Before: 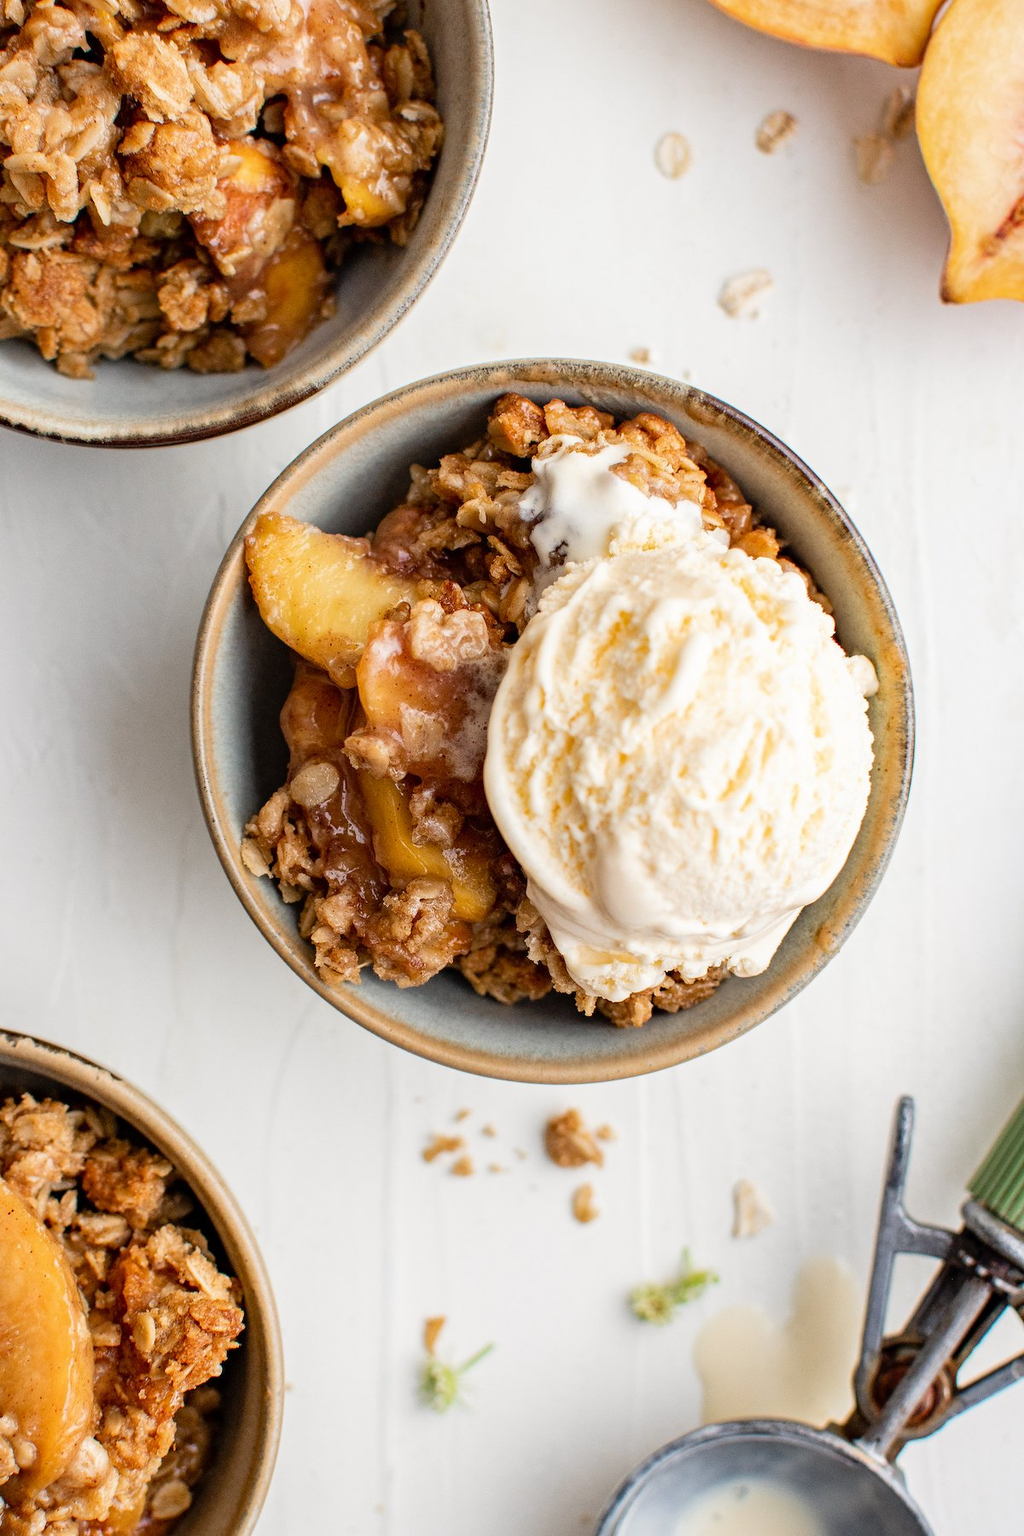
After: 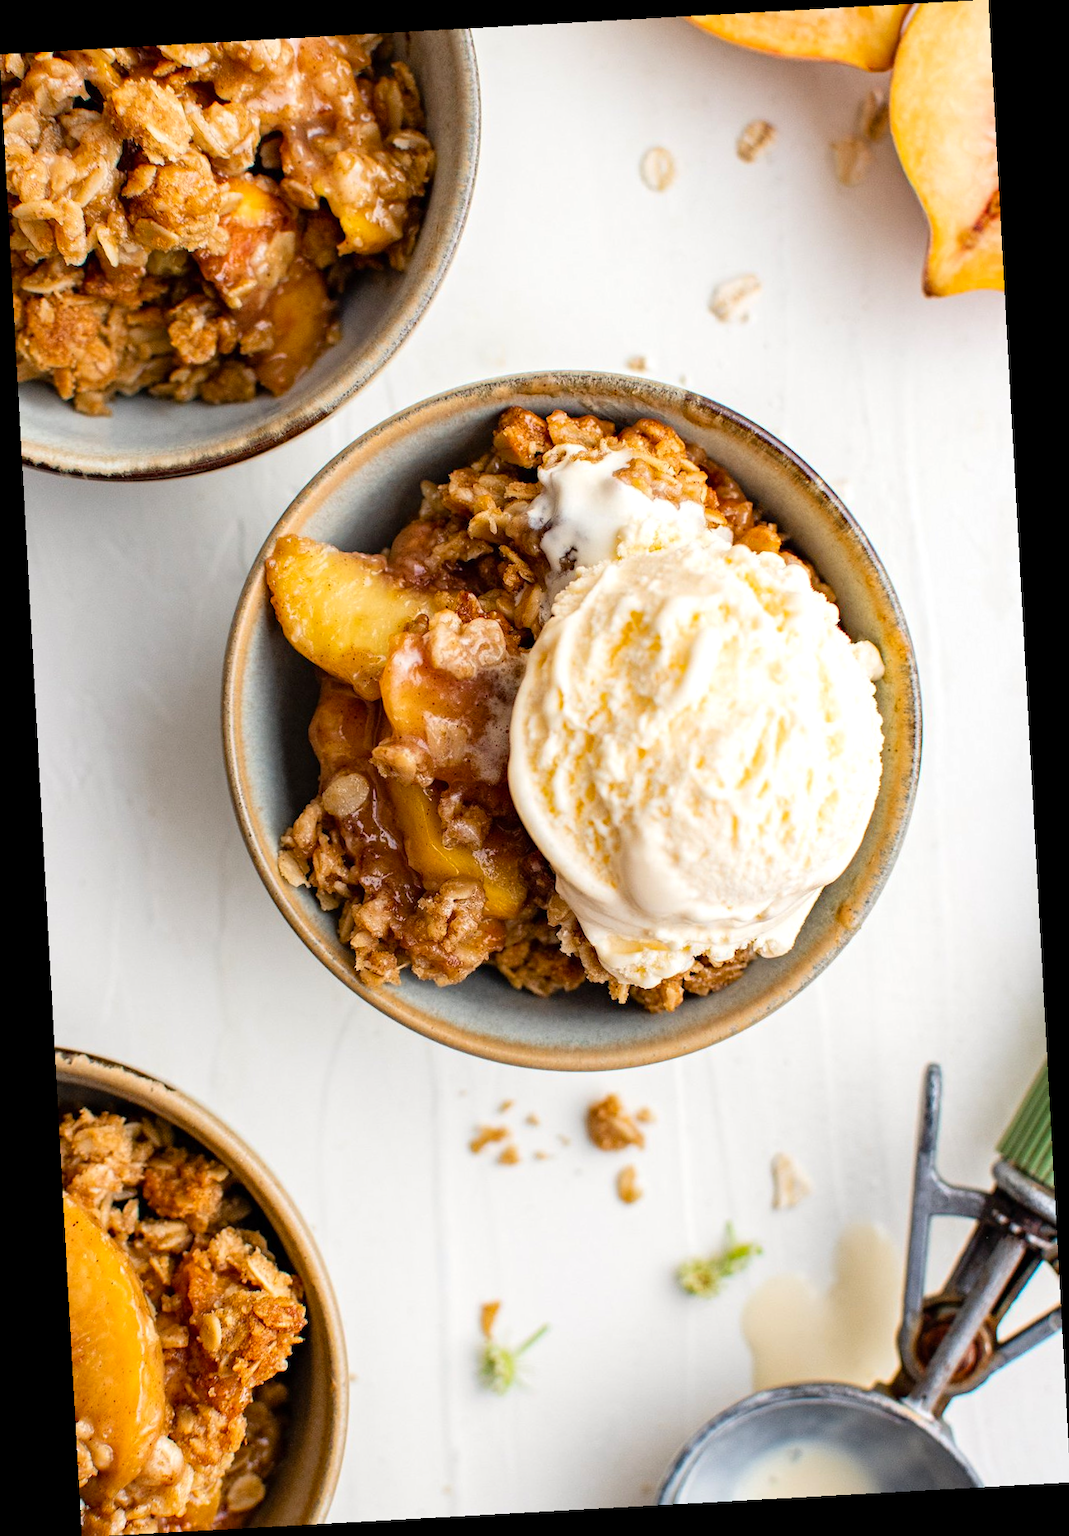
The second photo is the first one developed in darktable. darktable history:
rotate and perspective: rotation -3.18°, automatic cropping off
color balance rgb: linear chroma grading › global chroma 3.45%, perceptual saturation grading › global saturation 11.24%, perceptual brilliance grading › global brilliance 3.04%, global vibrance 2.8%
